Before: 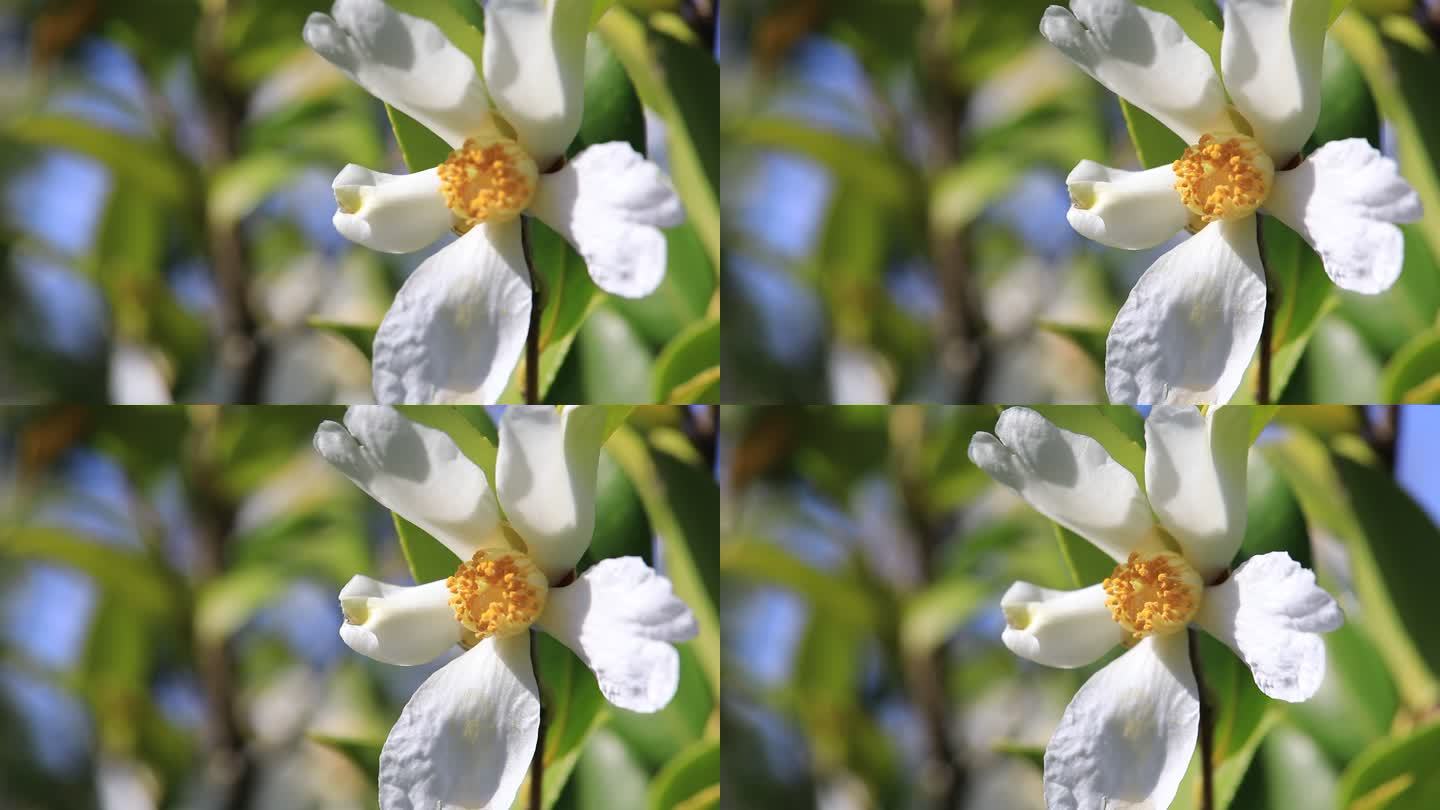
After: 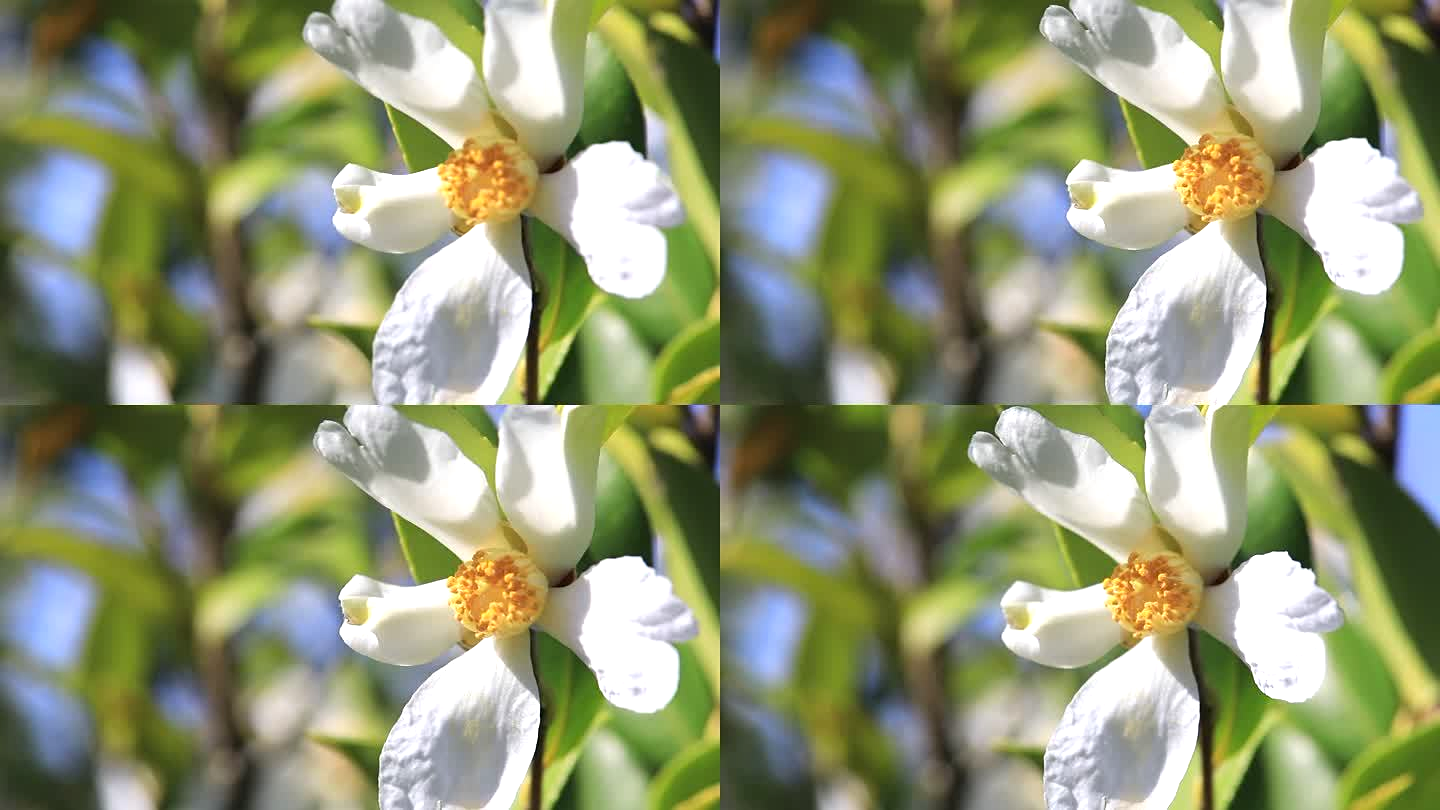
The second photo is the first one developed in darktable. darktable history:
exposure: black level correction 0, exposure 0.5 EV, compensate exposure bias true, compensate highlight preservation false
sharpen: amount 0.2
